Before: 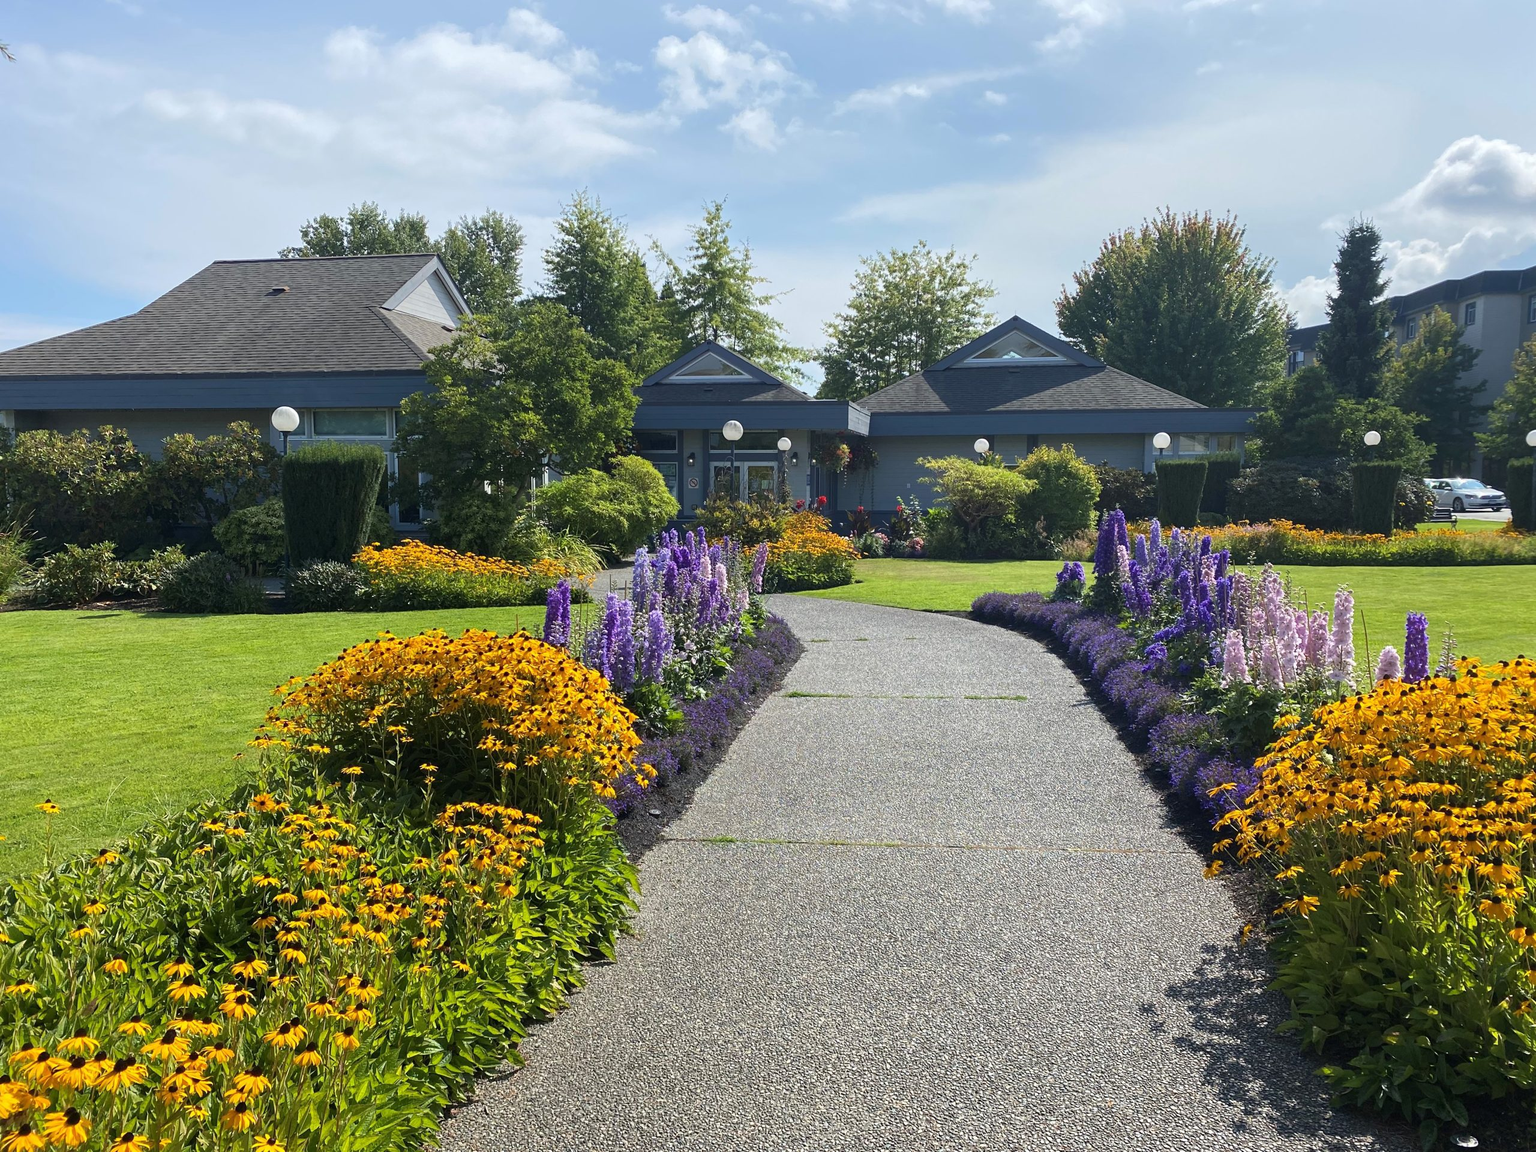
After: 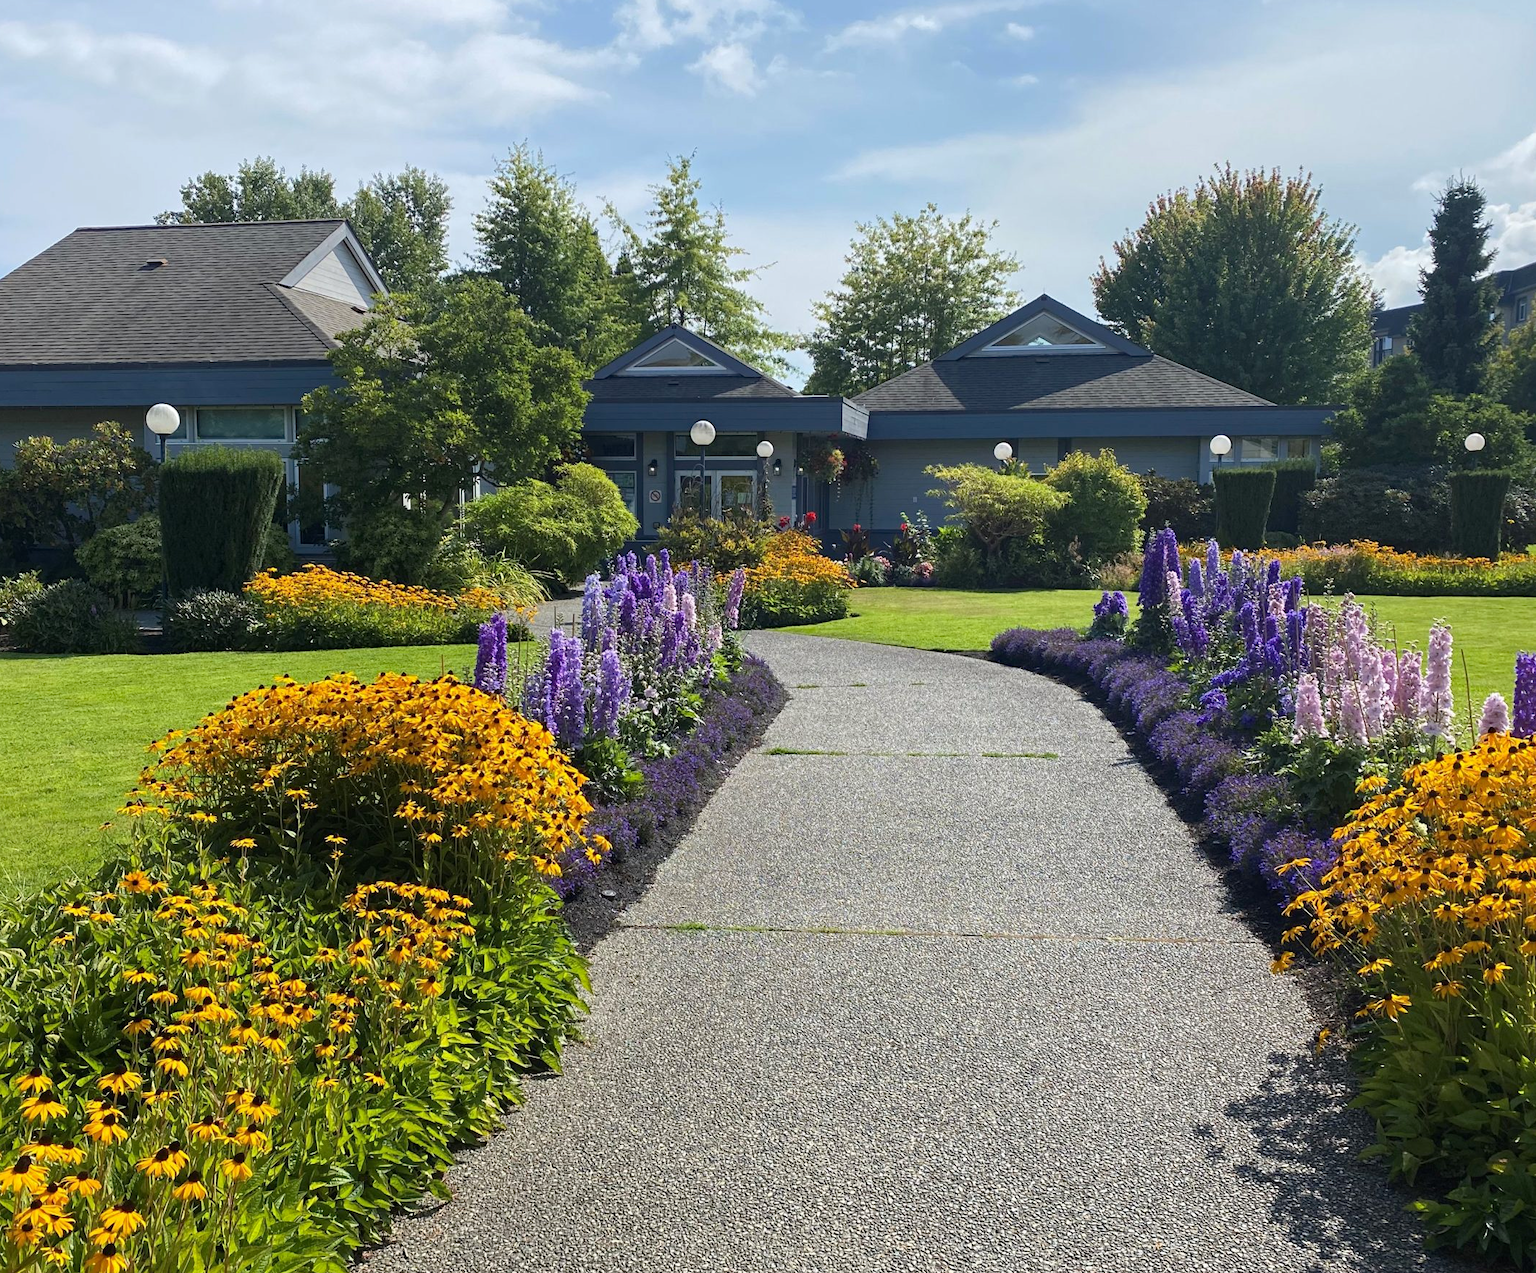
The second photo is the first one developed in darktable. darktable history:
crop: left 9.807%, top 6.259%, right 7.334%, bottom 2.177%
haze removal: compatibility mode true, adaptive false
